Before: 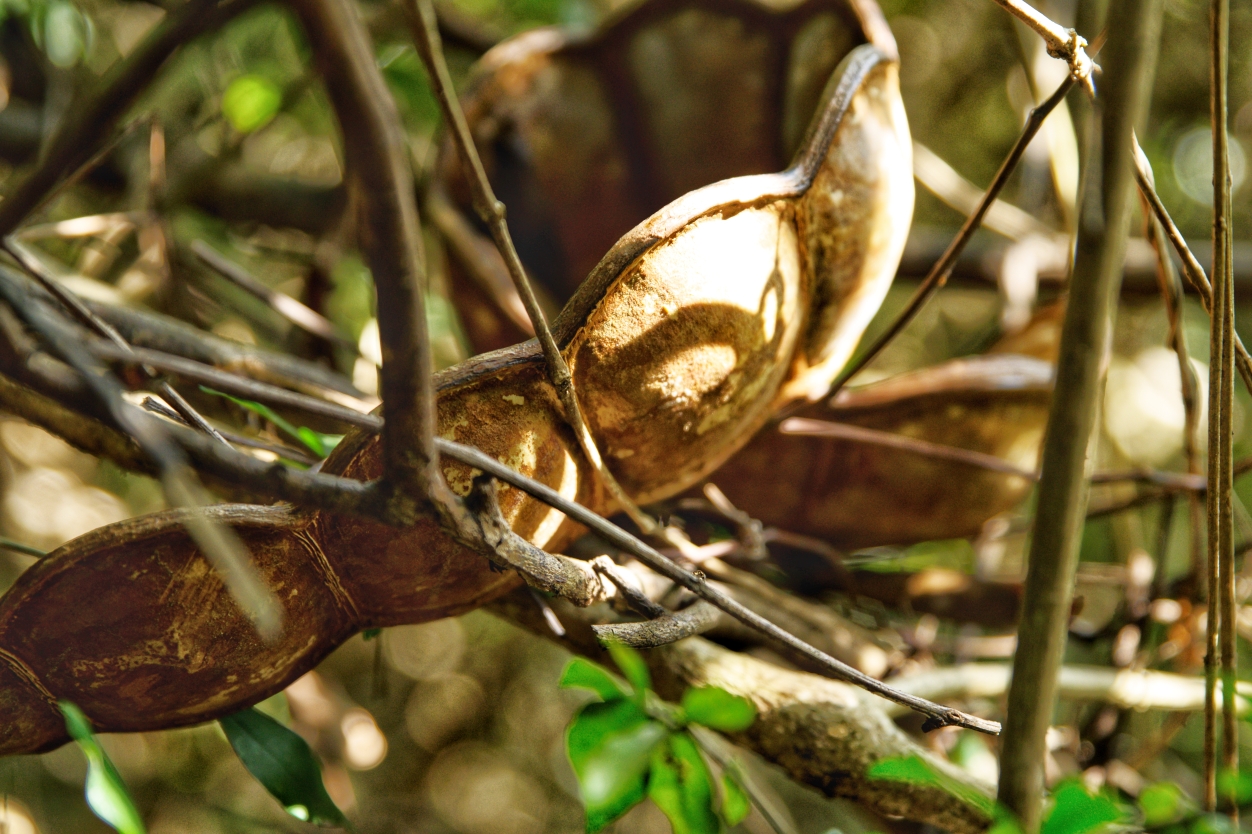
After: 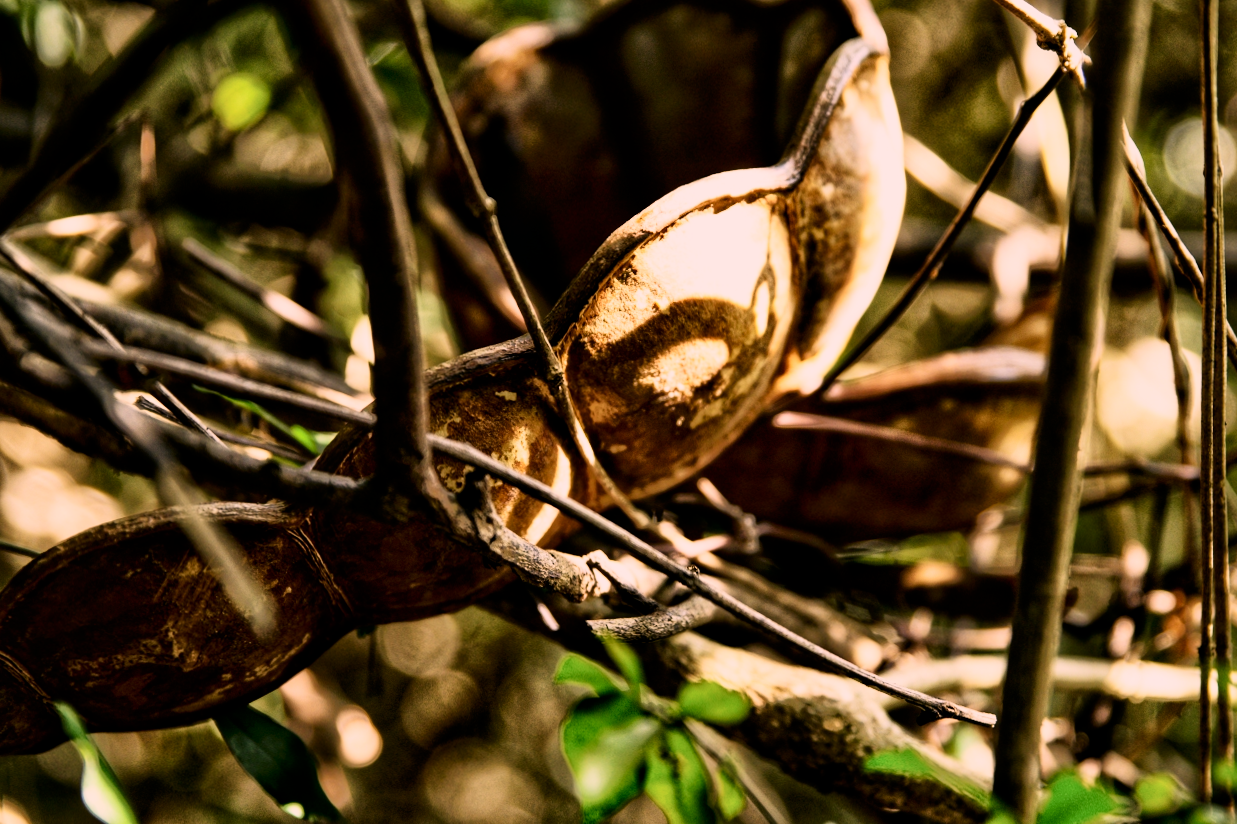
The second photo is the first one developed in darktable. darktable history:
exposure: exposure -0.157 EV, compensate highlight preservation false
shadows and highlights: radius 331.84, shadows 53.55, highlights -100, compress 94.63%, highlights color adjustment 73.23%, soften with gaussian
color correction: highlights a* 12.23, highlights b* 5.41
filmic rgb: black relative exposure -5 EV, hardness 2.88, contrast 1.3, highlights saturation mix -30%
rotate and perspective: rotation -0.45°, automatic cropping original format, crop left 0.008, crop right 0.992, crop top 0.012, crop bottom 0.988
contrast brightness saturation: contrast 0.28
color balance: lift [1, 0.998, 1.001, 1.002], gamma [1, 1.02, 1, 0.98], gain [1, 1.02, 1.003, 0.98]
